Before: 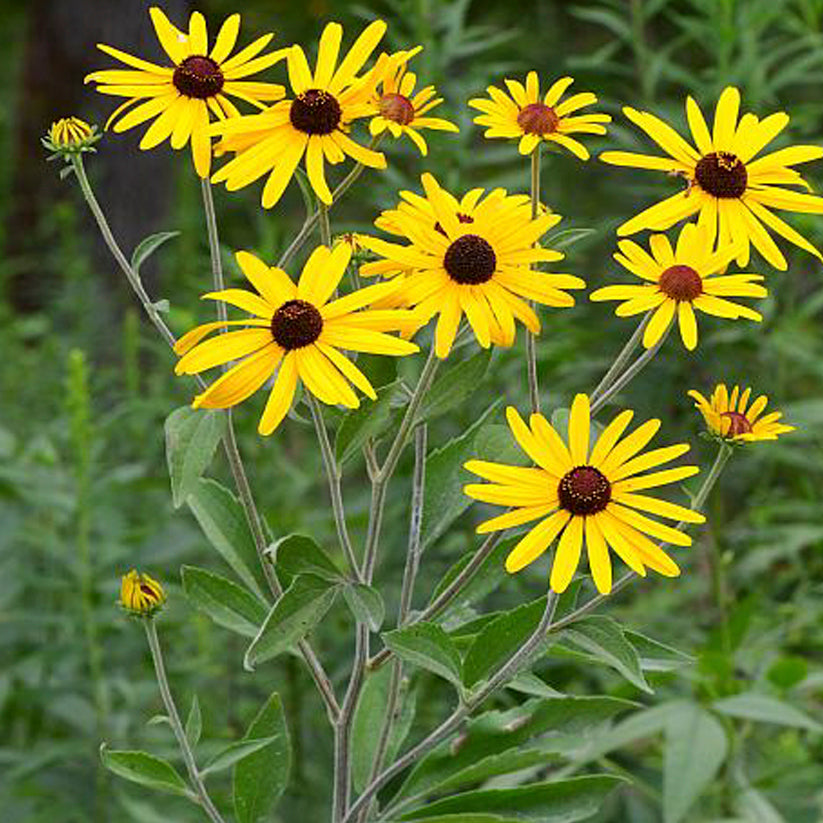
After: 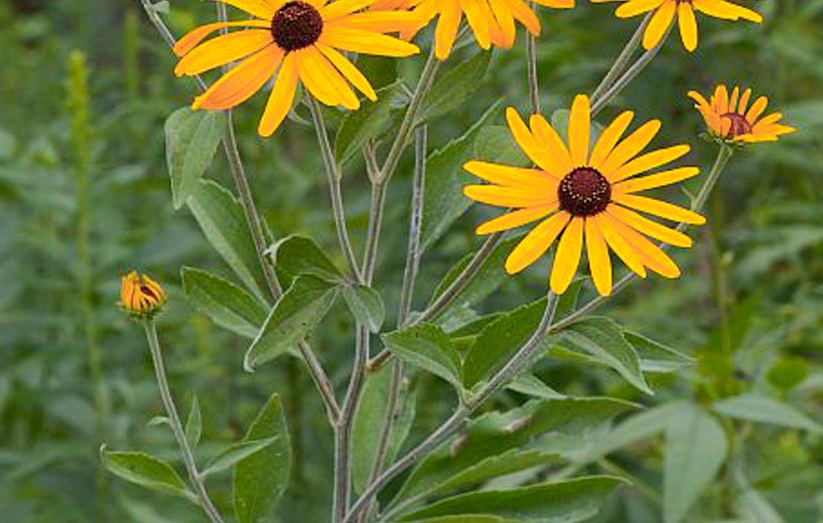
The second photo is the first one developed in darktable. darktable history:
shadows and highlights: on, module defaults
crop and rotate: top 36.435%
color zones: curves: ch1 [(0, 0.469) (0.072, 0.457) (0.243, 0.494) (0.429, 0.5) (0.571, 0.5) (0.714, 0.5) (0.857, 0.5) (1, 0.469)]; ch2 [(0, 0.499) (0.143, 0.467) (0.242, 0.436) (0.429, 0.493) (0.571, 0.5) (0.714, 0.5) (0.857, 0.5) (1, 0.499)]
